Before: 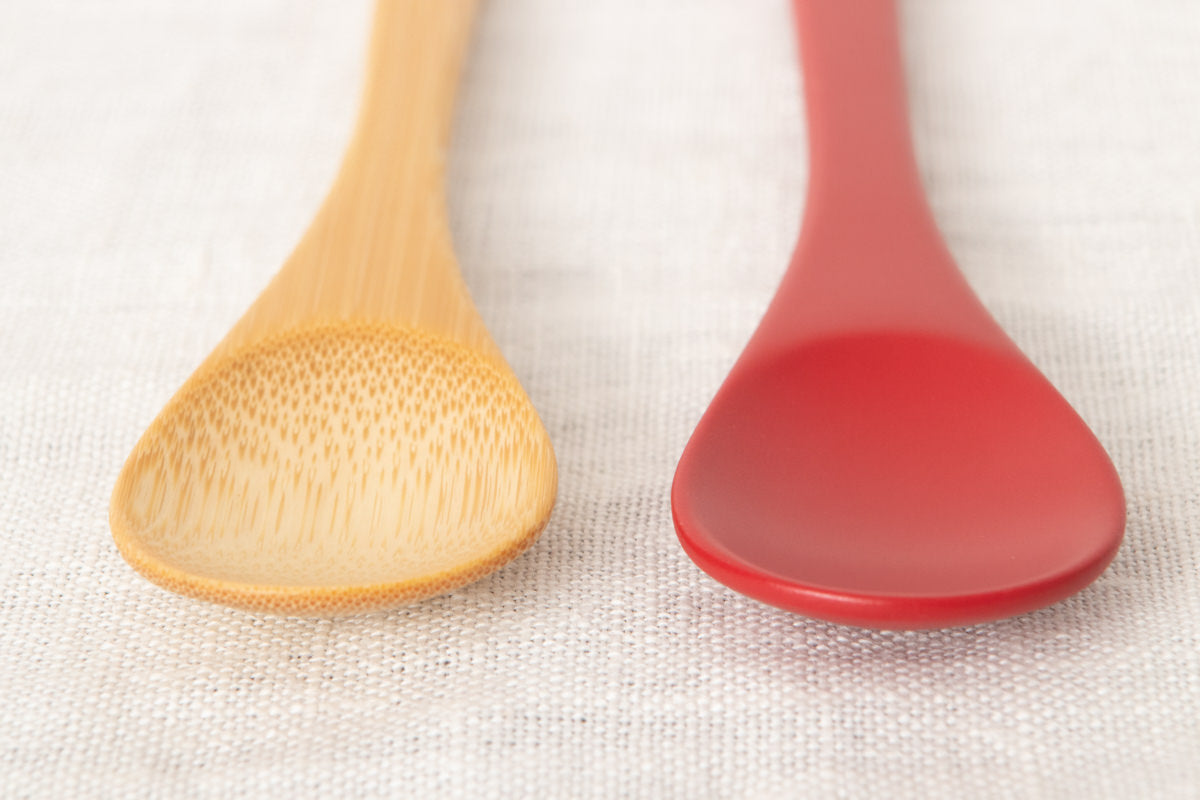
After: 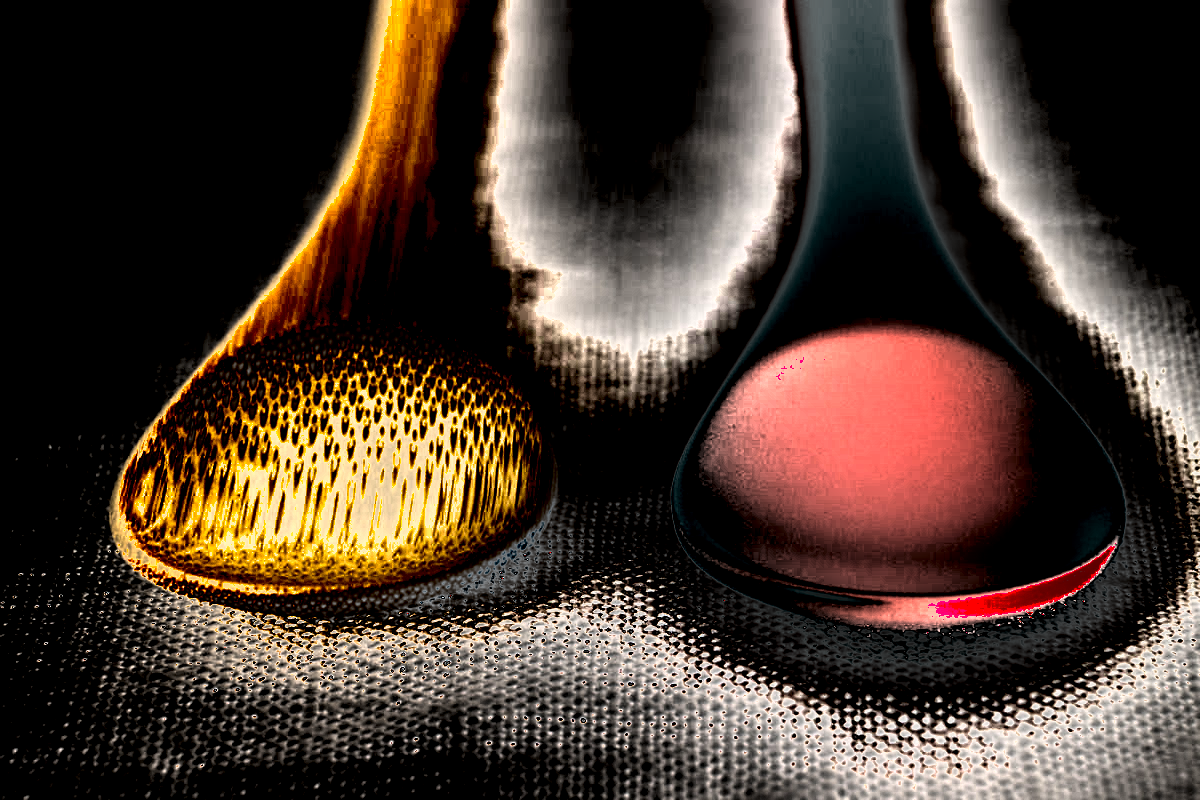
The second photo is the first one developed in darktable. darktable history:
contrast brightness saturation: contrast -0.116
exposure: black level correction 0.001, exposure 2.679 EV, compensate highlight preservation false
color balance rgb: perceptual saturation grading › global saturation 0.407%, perceptual brilliance grading › highlights 9.968%, perceptual brilliance grading › mid-tones 5.733%, global vibrance 25.228%
shadows and highlights: shadows 20.92, highlights -81.1, highlights color adjustment 39.45%, soften with gaussian
